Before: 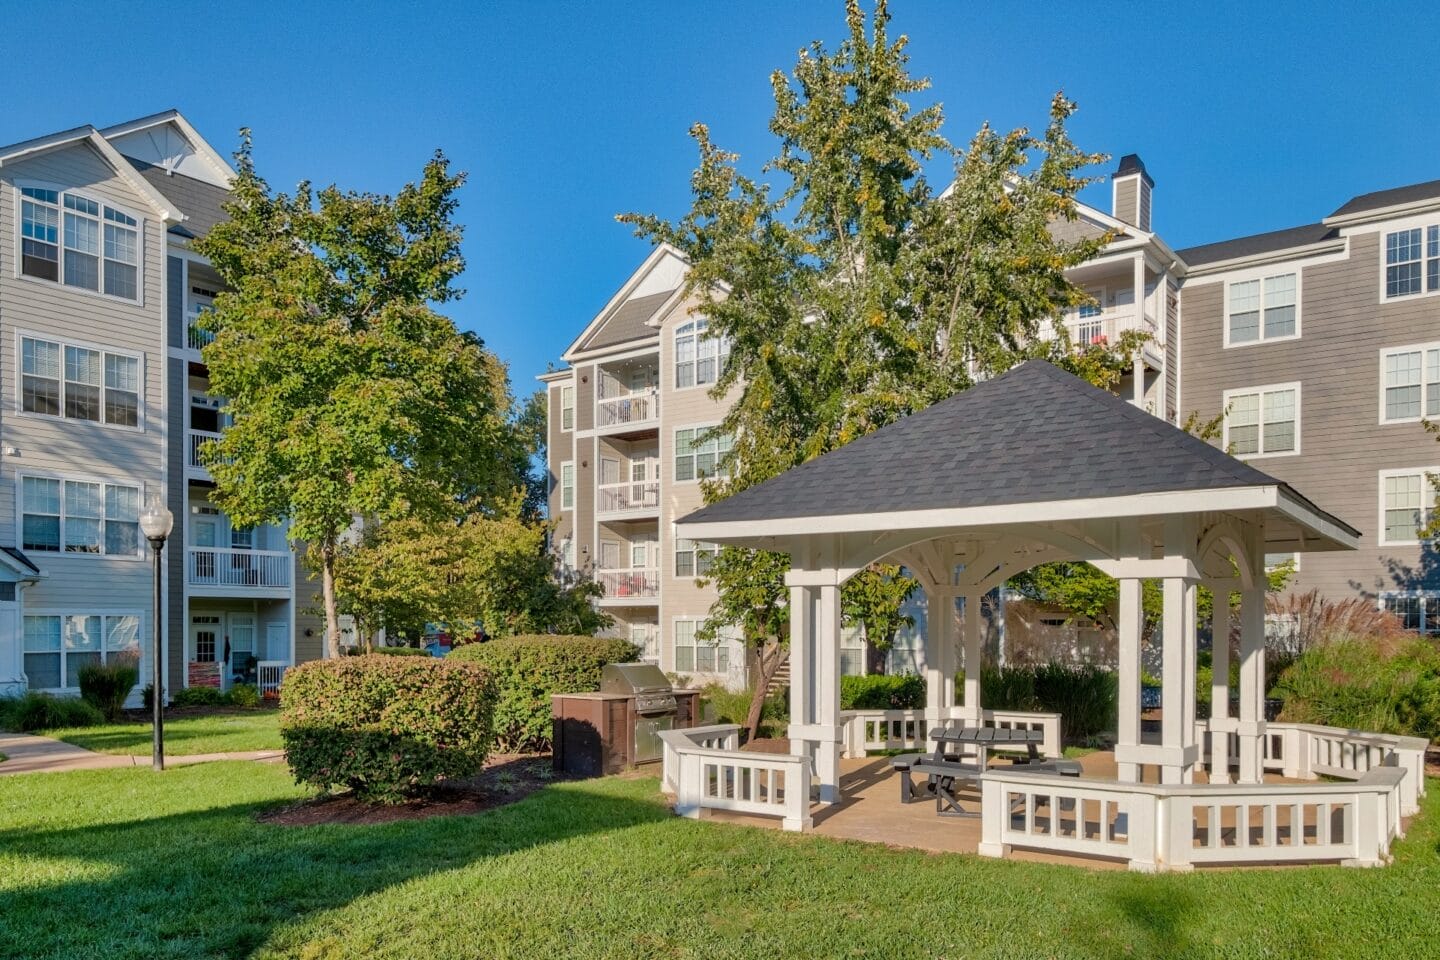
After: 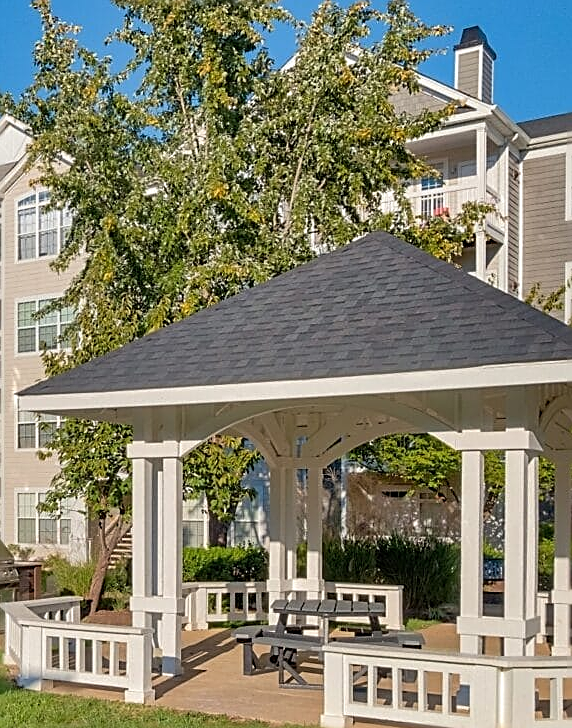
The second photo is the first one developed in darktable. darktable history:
crop: left 45.721%, top 13.393%, right 14.118%, bottom 10.01%
sharpen: amount 0.901
